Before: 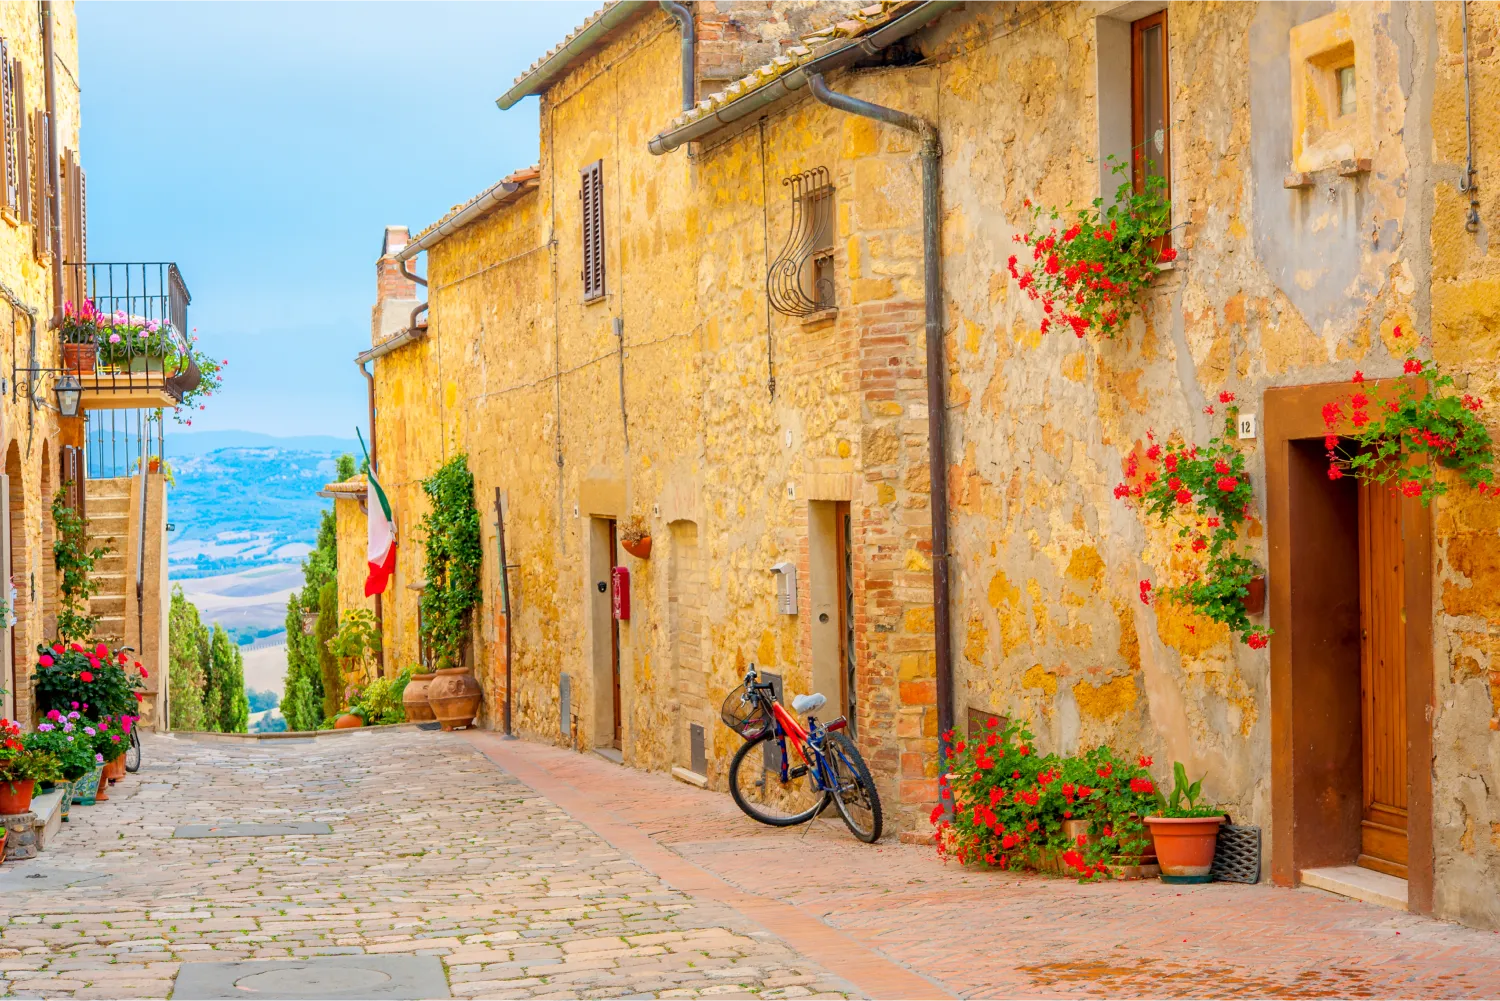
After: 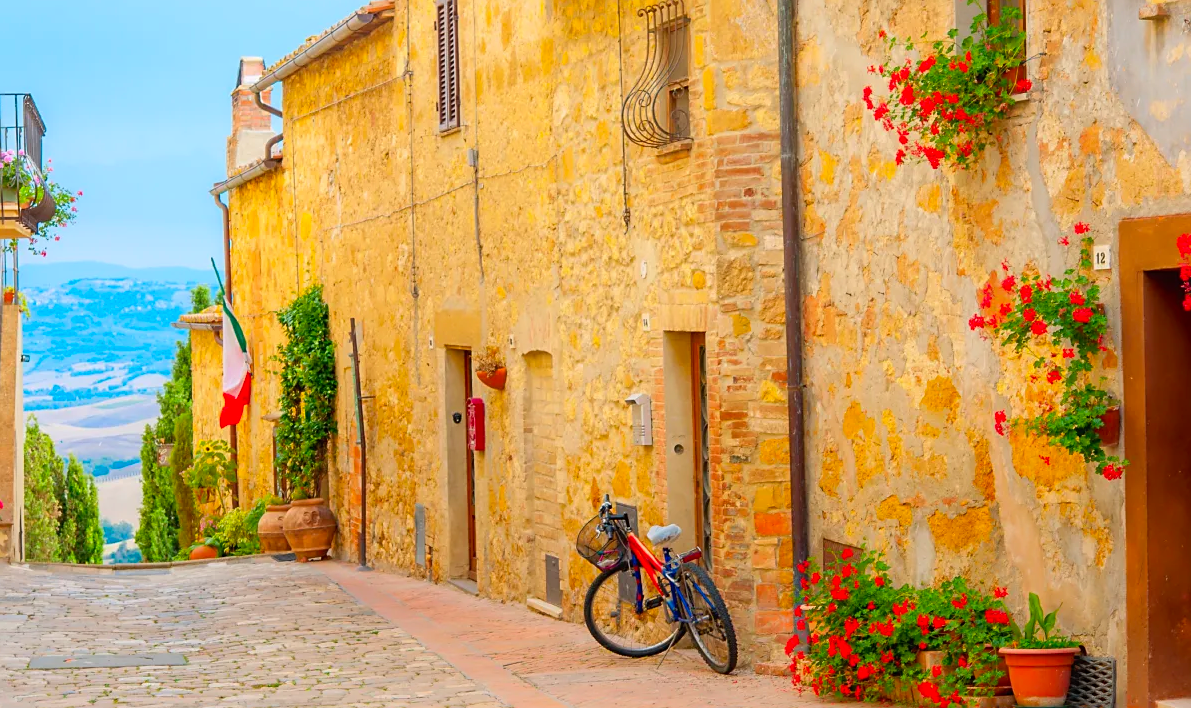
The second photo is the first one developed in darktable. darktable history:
contrast brightness saturation: contrast 0.04, saturation 0.16
contrast equalizer: octaves 7, y [[0.502, 0.505, 0.512, 0.529, 0.564, 0.588], [0.5 ×6], [0.502, 0.505, 0.512, 0.529, 0.564, 0.588], [0, 0.001, 0.001, 0.004, 0.008, 0.011], [0, 0.001, 0.001, 0.004, 0.008, 0.011]], mix -1
sharpen: on, module defaults
crop: left 9.712%, top 16.928%, right 10.845%, bottom 12.332%
